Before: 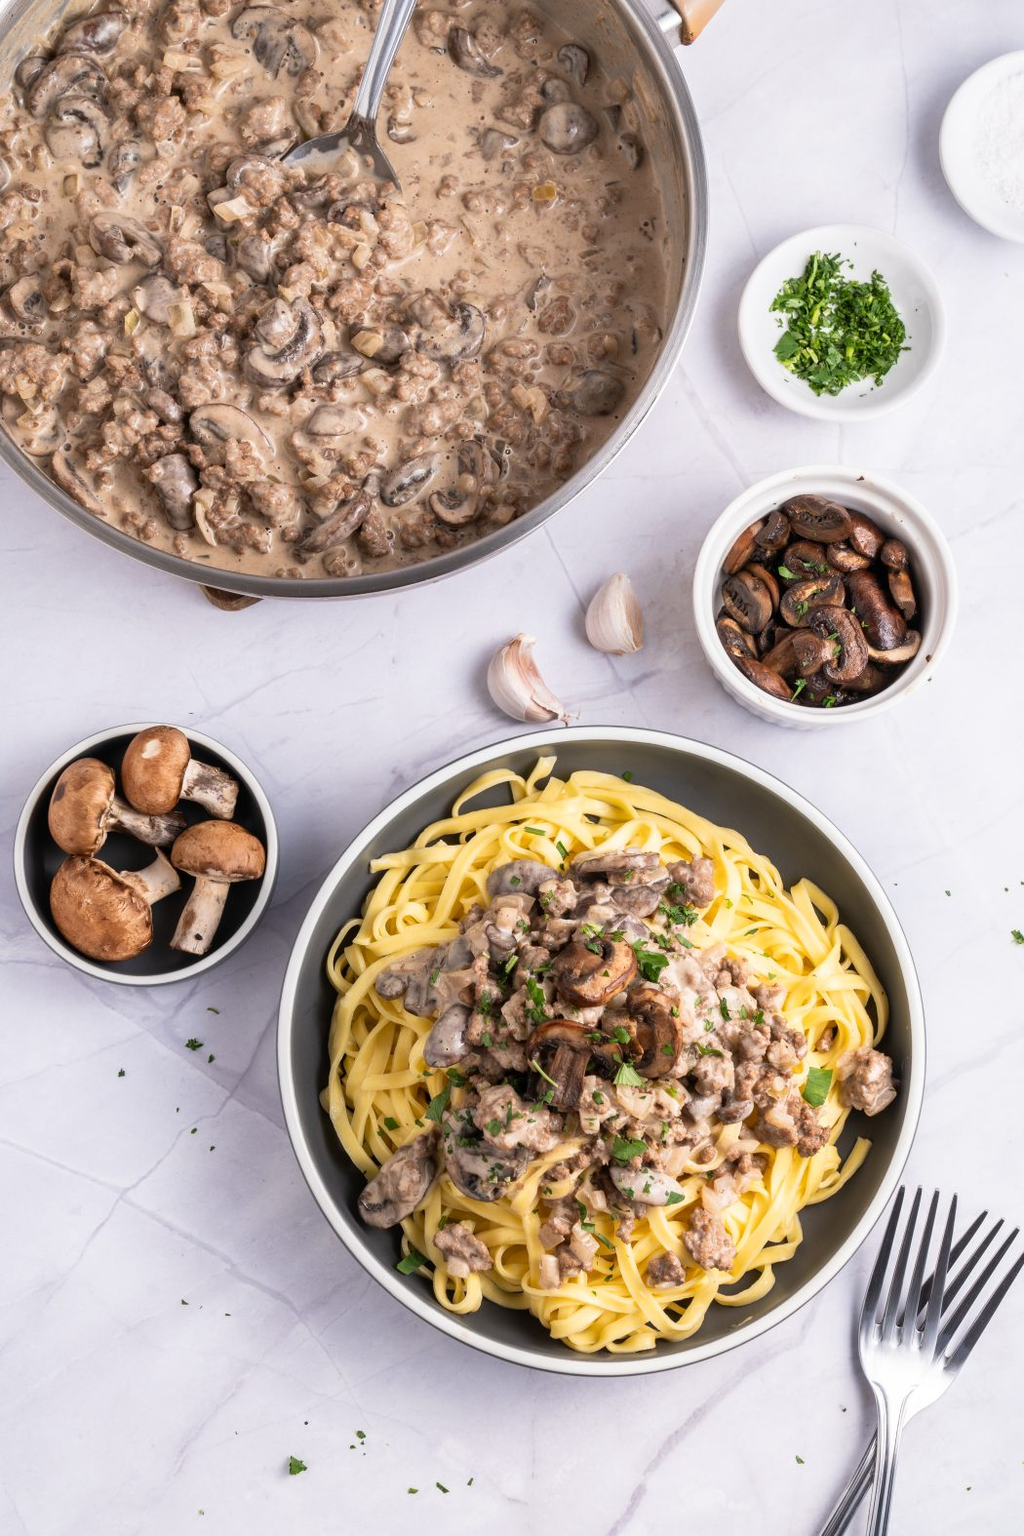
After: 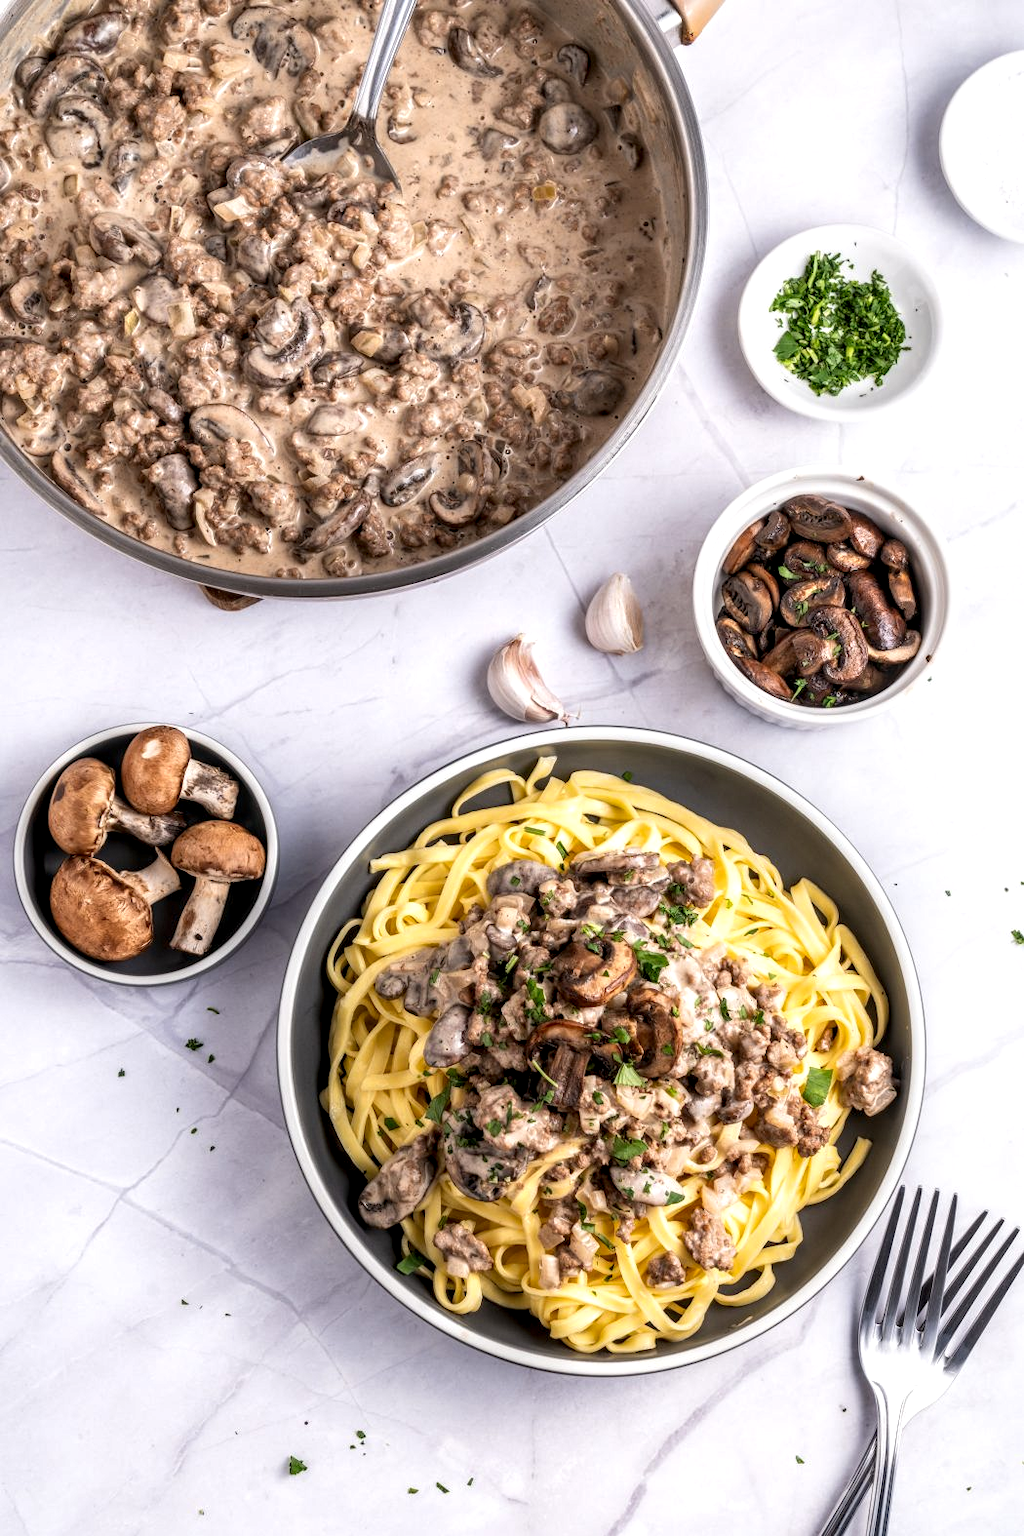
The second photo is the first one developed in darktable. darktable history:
exposure: exposure 0.2 EV, compensate highlight preservation false
local contrast: highlights 25%, detail 150%
